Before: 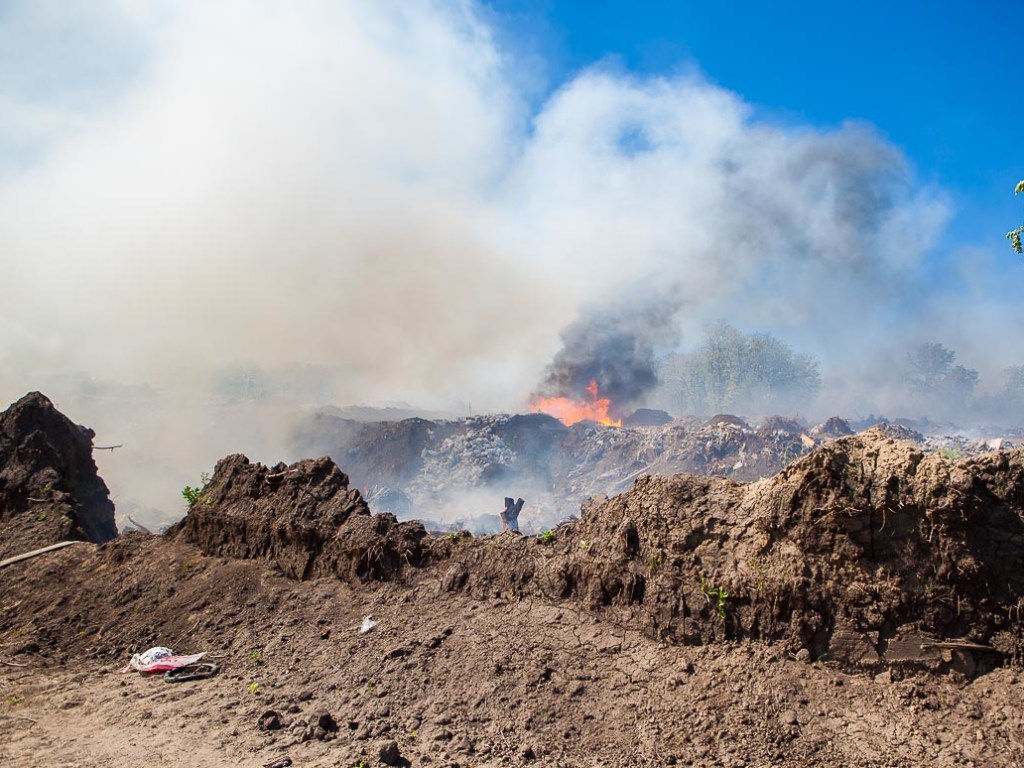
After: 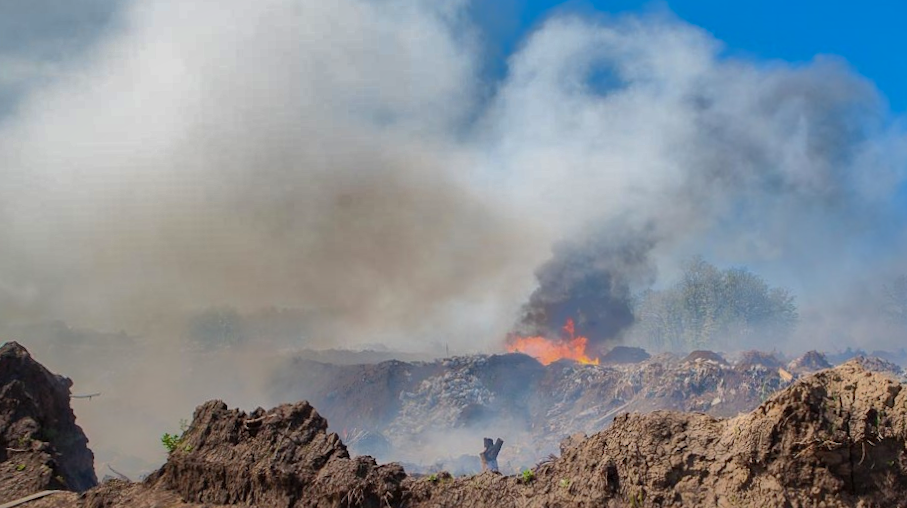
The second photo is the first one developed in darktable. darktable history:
shadows and highlights: shadows 38.43, highlights -74.54
crop: left 3.015%, top 8.969%, right 9.647%, bottom 26.457%
rotate and perspective: rotation -1.17°, automatic cropping off
